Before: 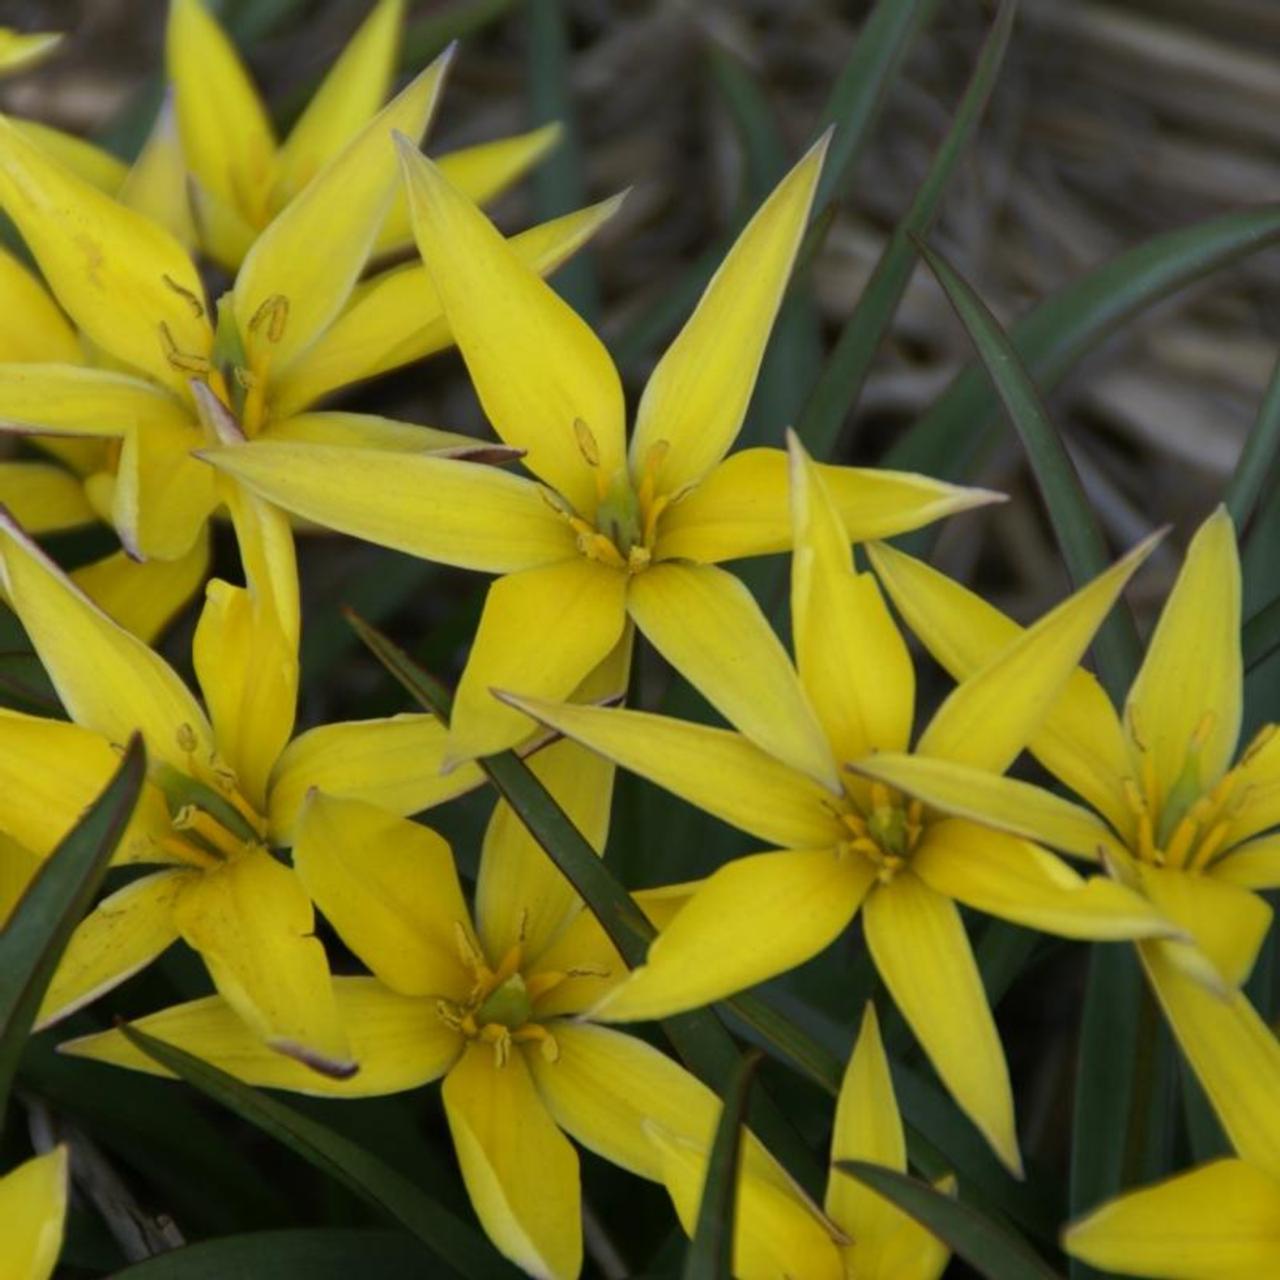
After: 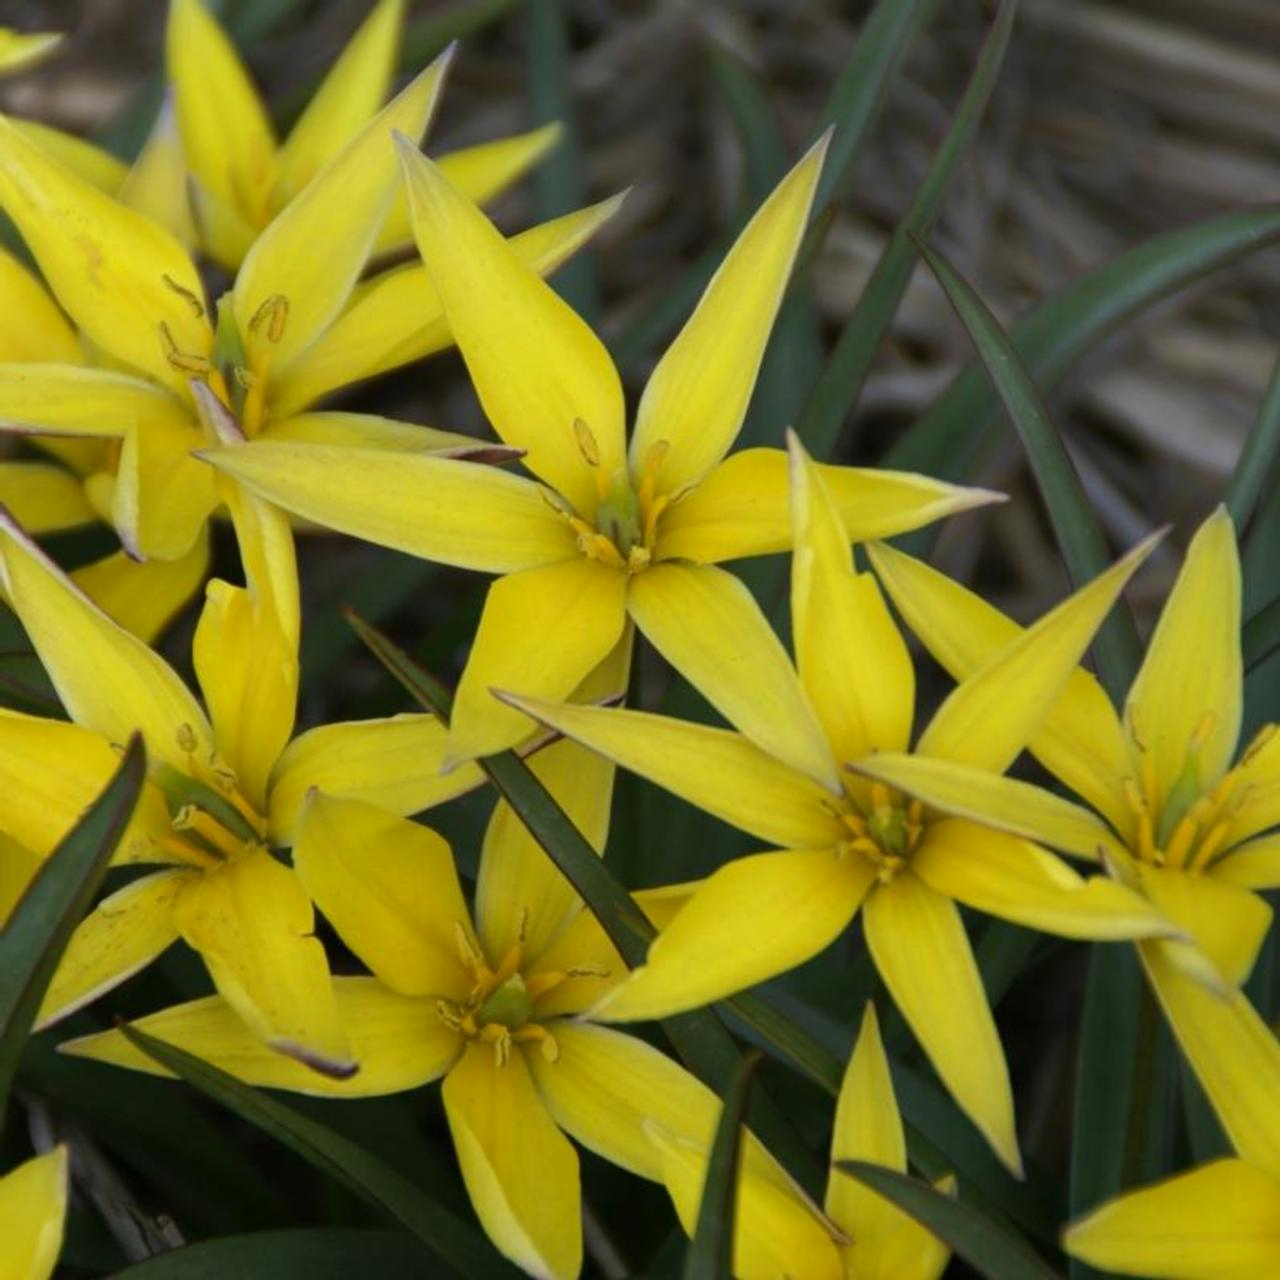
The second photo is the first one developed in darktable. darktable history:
levels: white 99.91%, levels [0, 0.476, 0.951]
